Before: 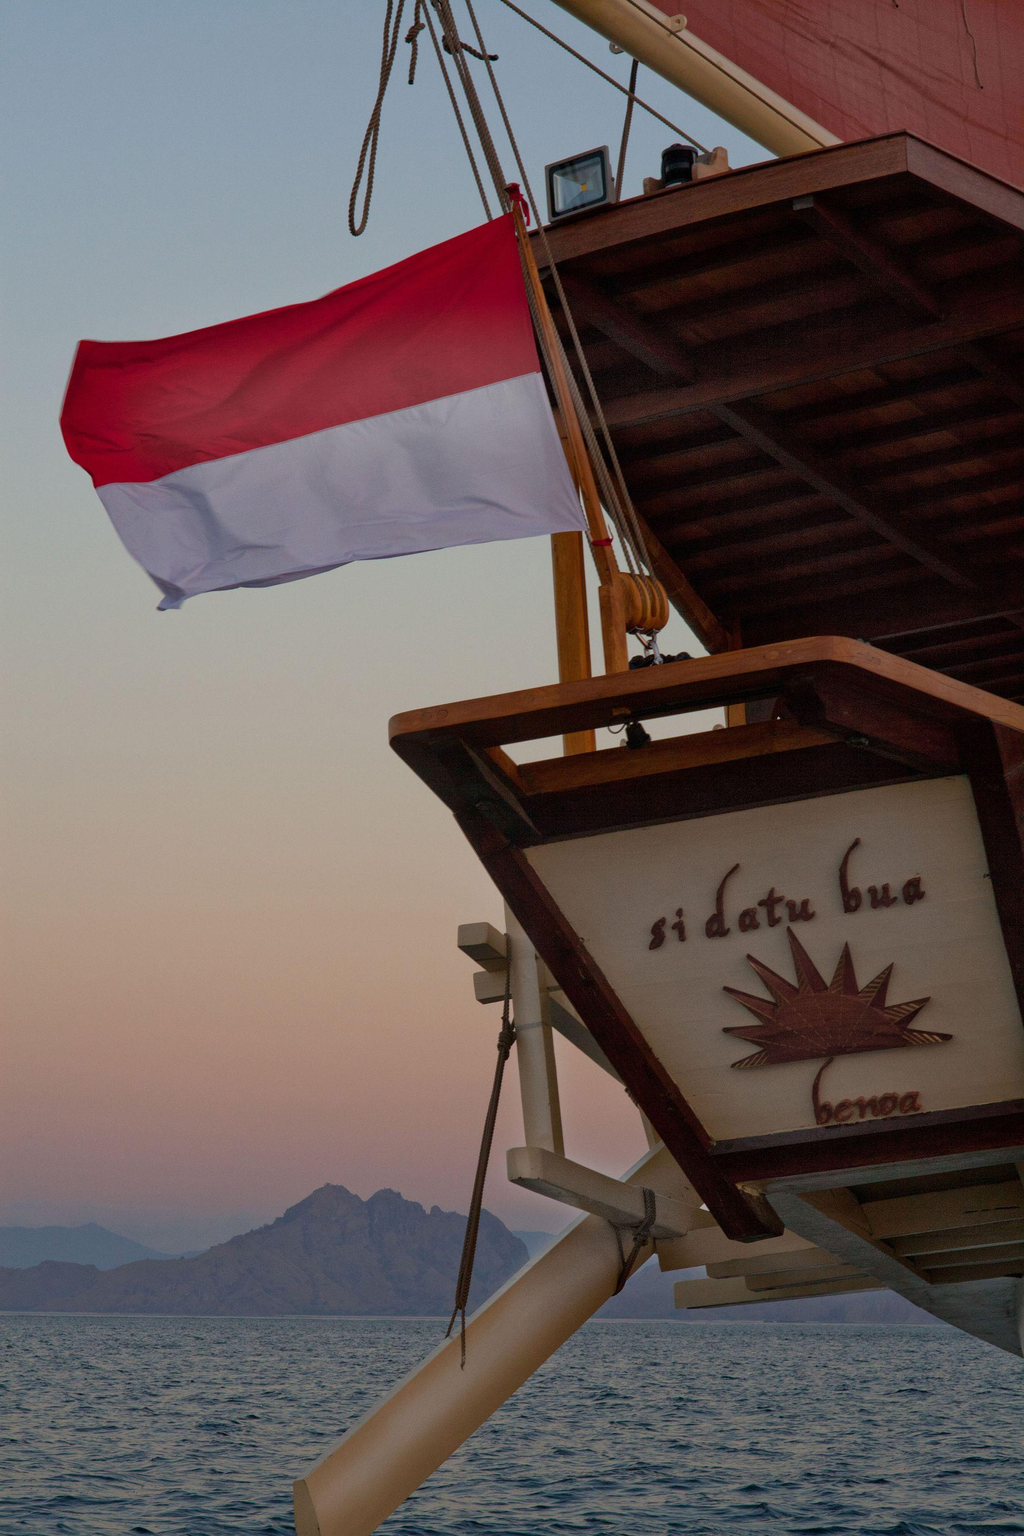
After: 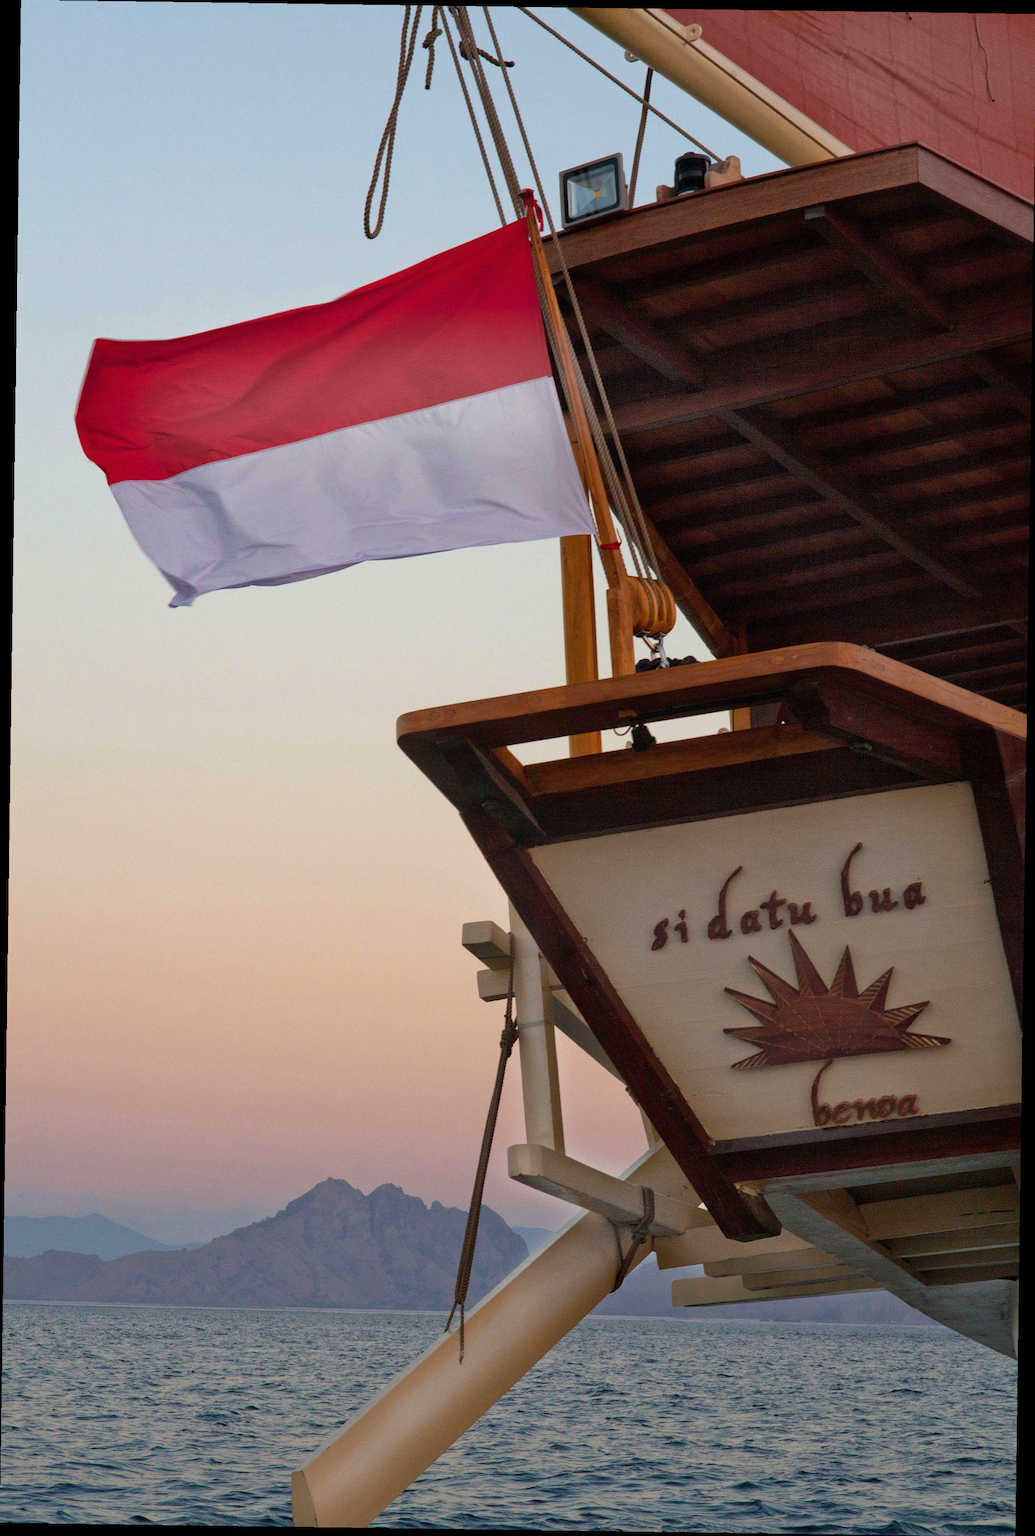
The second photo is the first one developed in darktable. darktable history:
rotate and perspective: rotation 0.8°, automatic cropping off
exposure: black level correction 0, exposure 0.7 EV, compensate exposure bias true, compensate highlight preservation false
